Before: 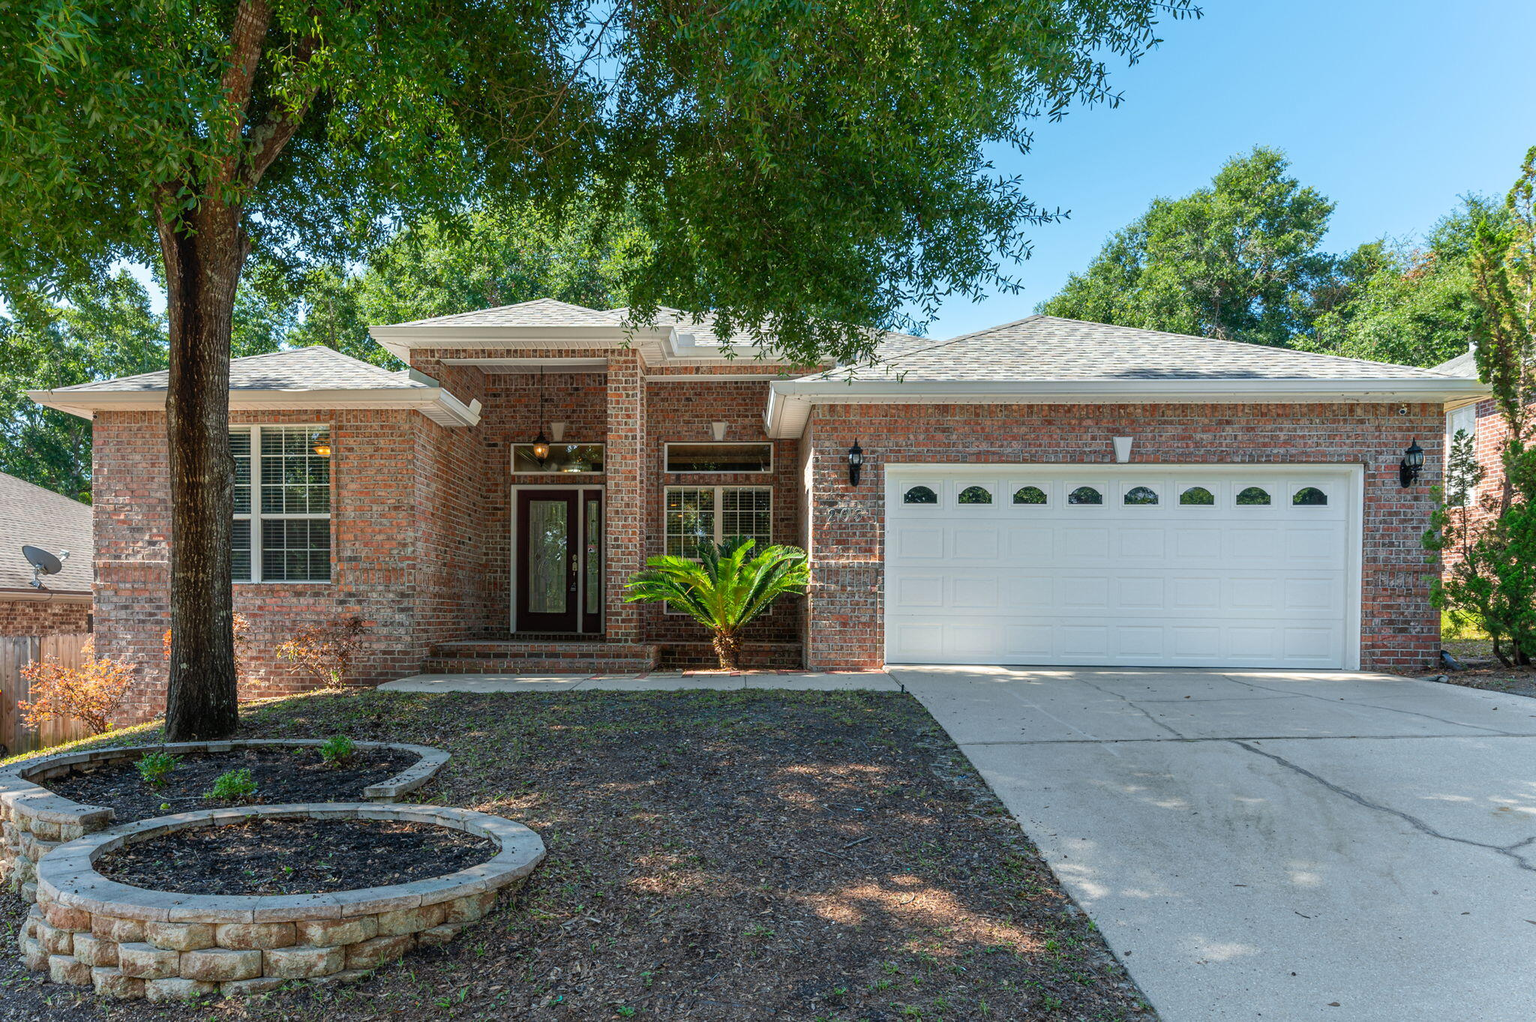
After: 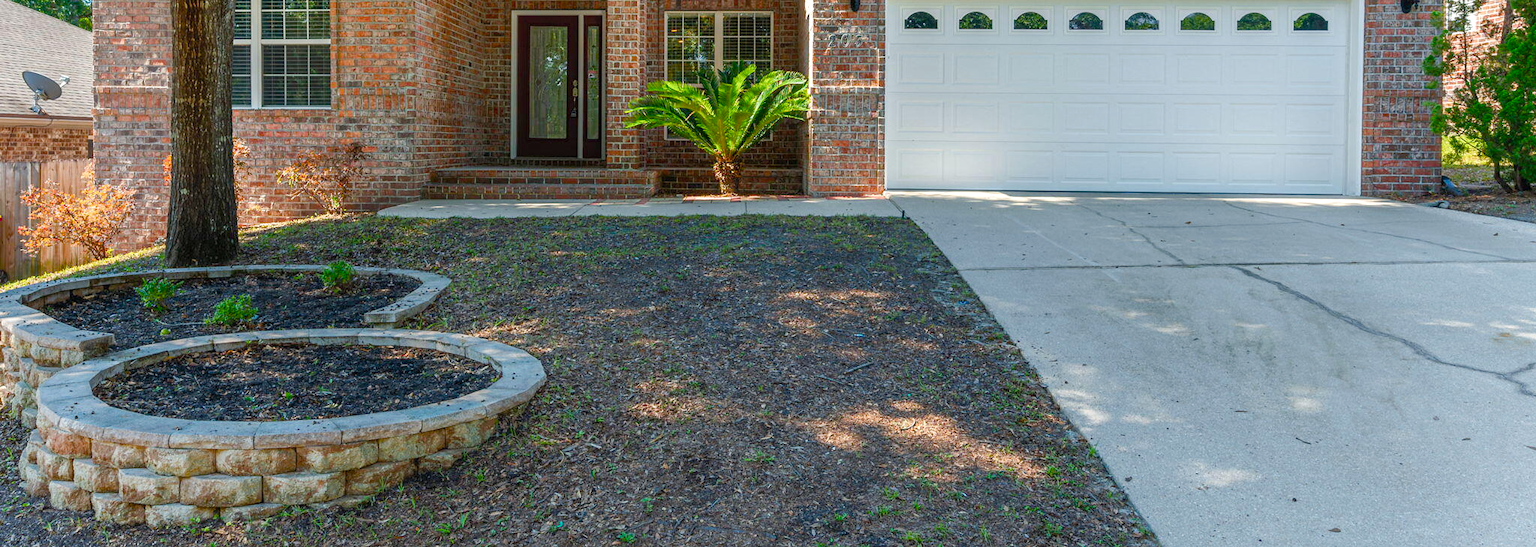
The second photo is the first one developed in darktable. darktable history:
crop and rotate: top 46.468%, right 0.025%
exposure: exposure -0.072 EV, compensate highlight preservation false
color balance rgb: perceptual saturation grading › global saturation 0.217%, perceptual saturation grading › highlights -16.779%, perceptual saturation grading › mid-tones 32.563%, perceptual saturation grading › shadows 50.41%, perceptual brilliance grading › global brilliance 11.217%, contrast -9.899%
